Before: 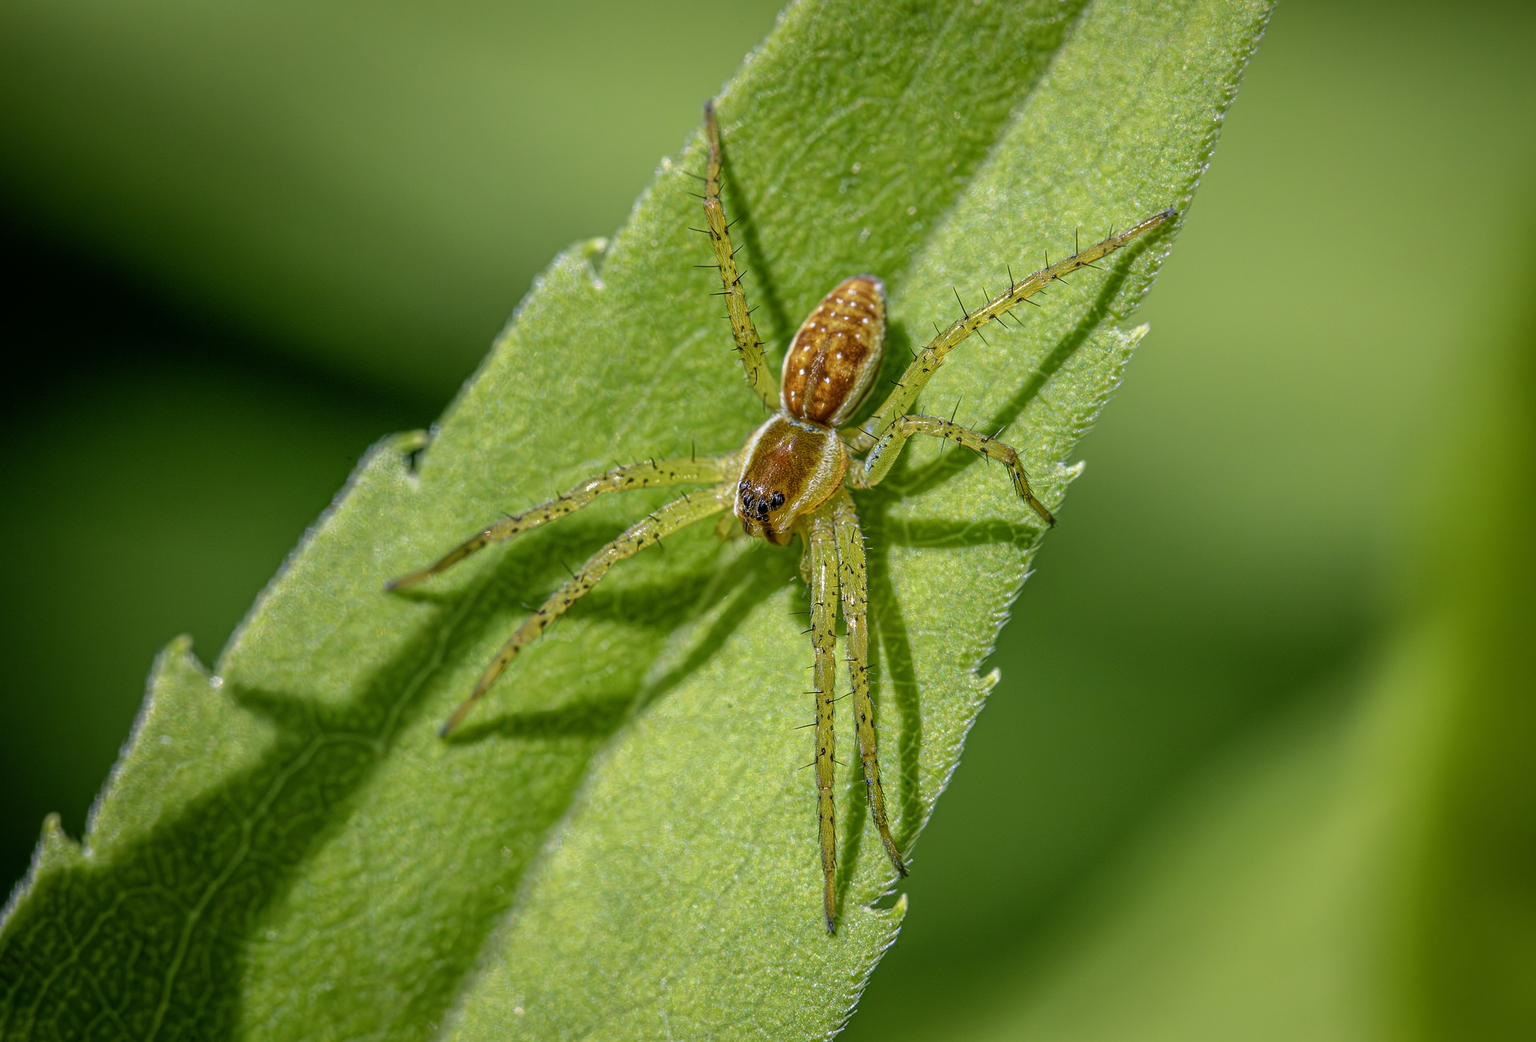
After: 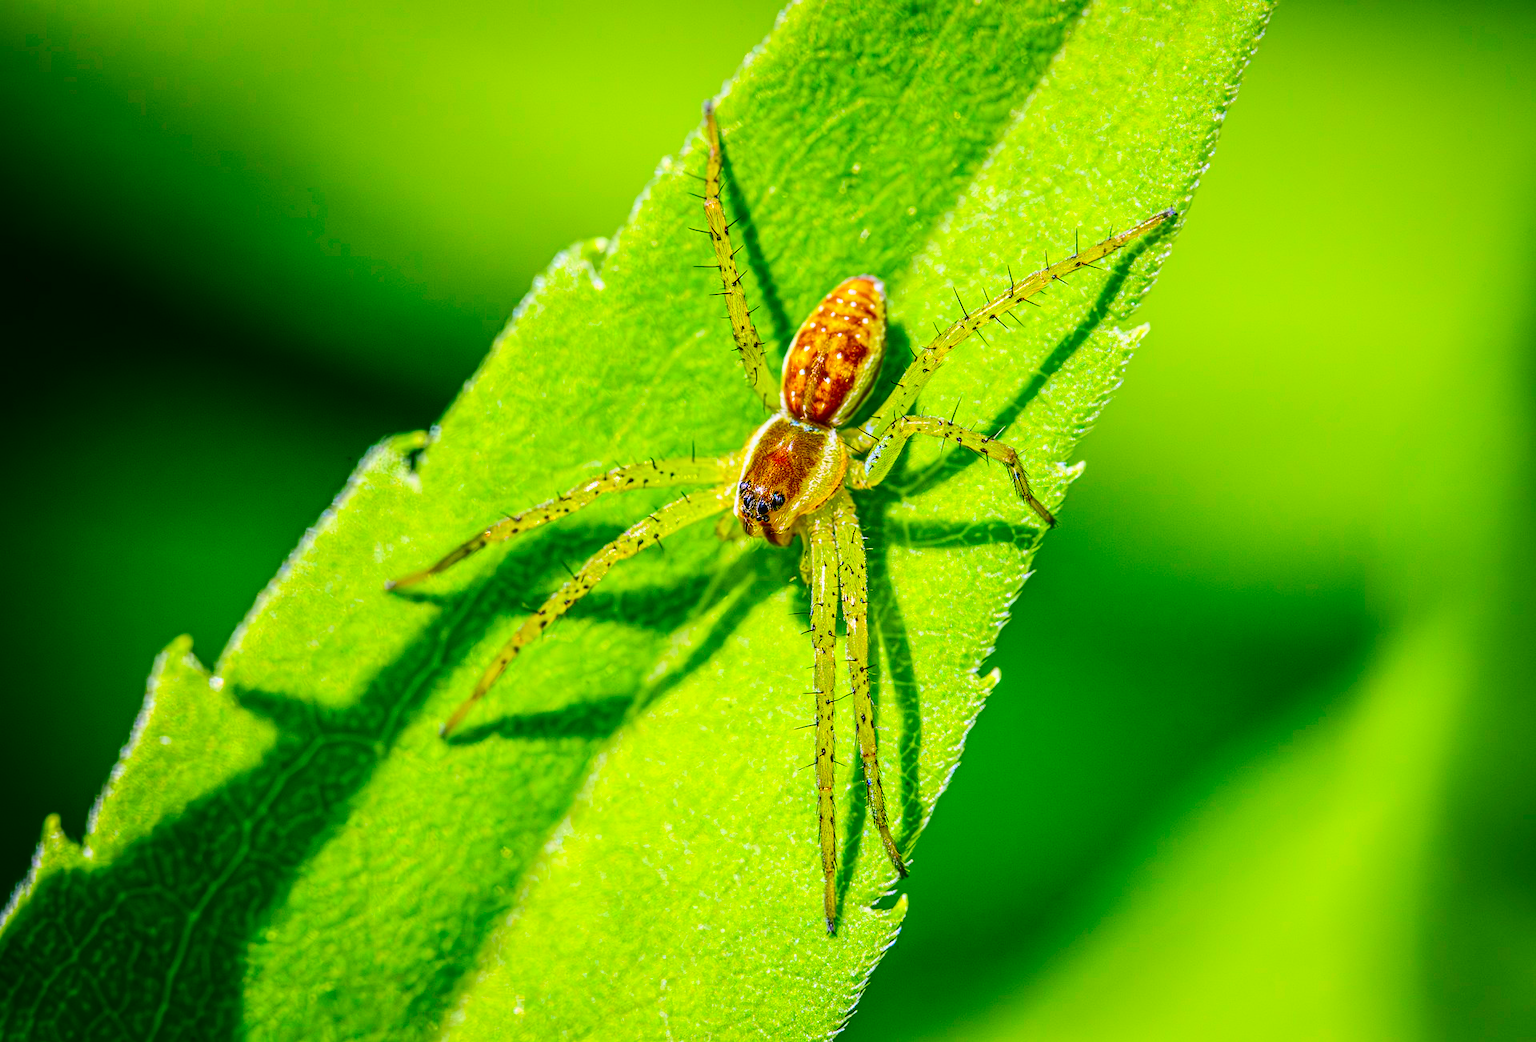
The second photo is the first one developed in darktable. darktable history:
contrast brightness saturation: contrast 0.266, brightness 0.013, saturation 0.886
base curve: curves: ch0 [(0, 0) (0.204, 0.334) (0.55, 0.733) (1, 1)], preserve colors none
color balance rgb: global offset › luminance 0.275%, global offset › hue 170.78°, linear chroma grading › global chroma -14.932%, perceptual saturation grading › global saturation 50.644%
